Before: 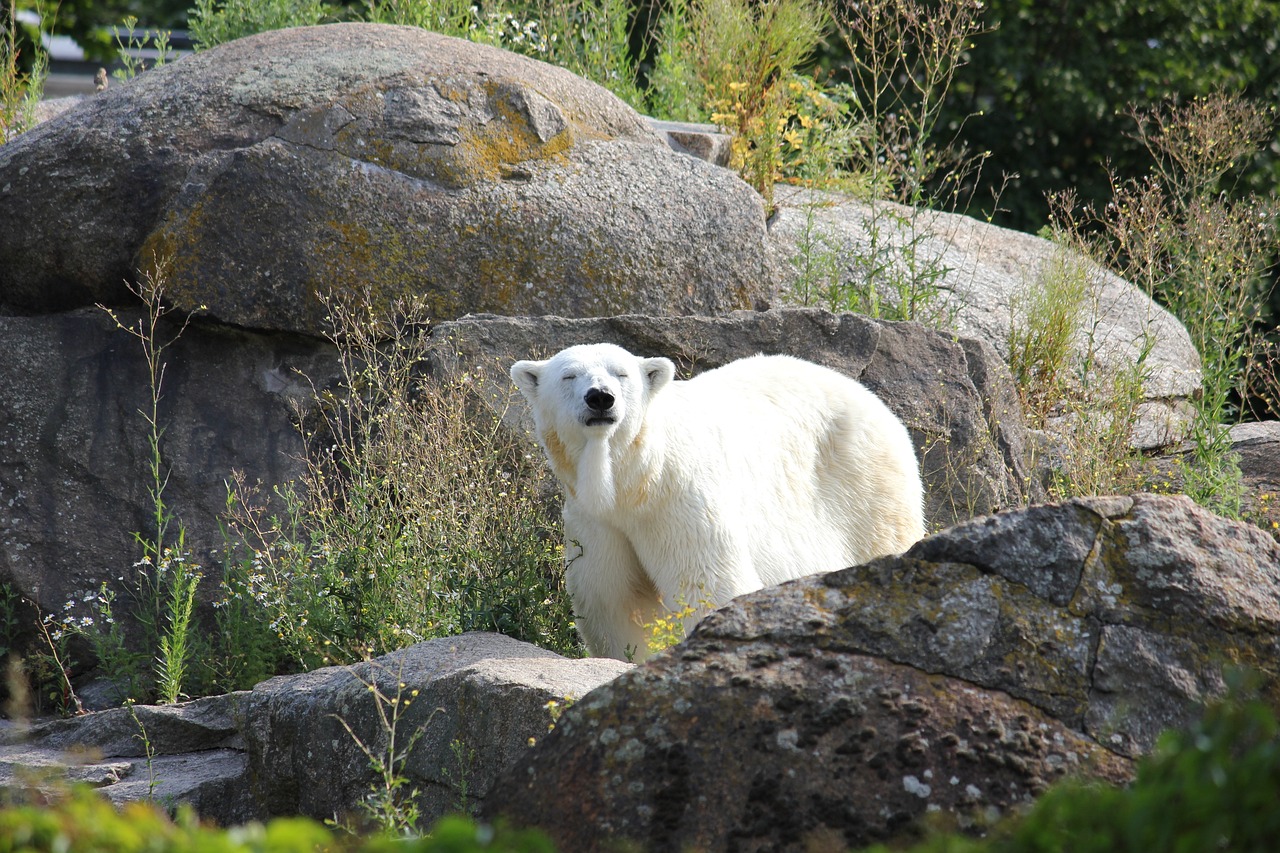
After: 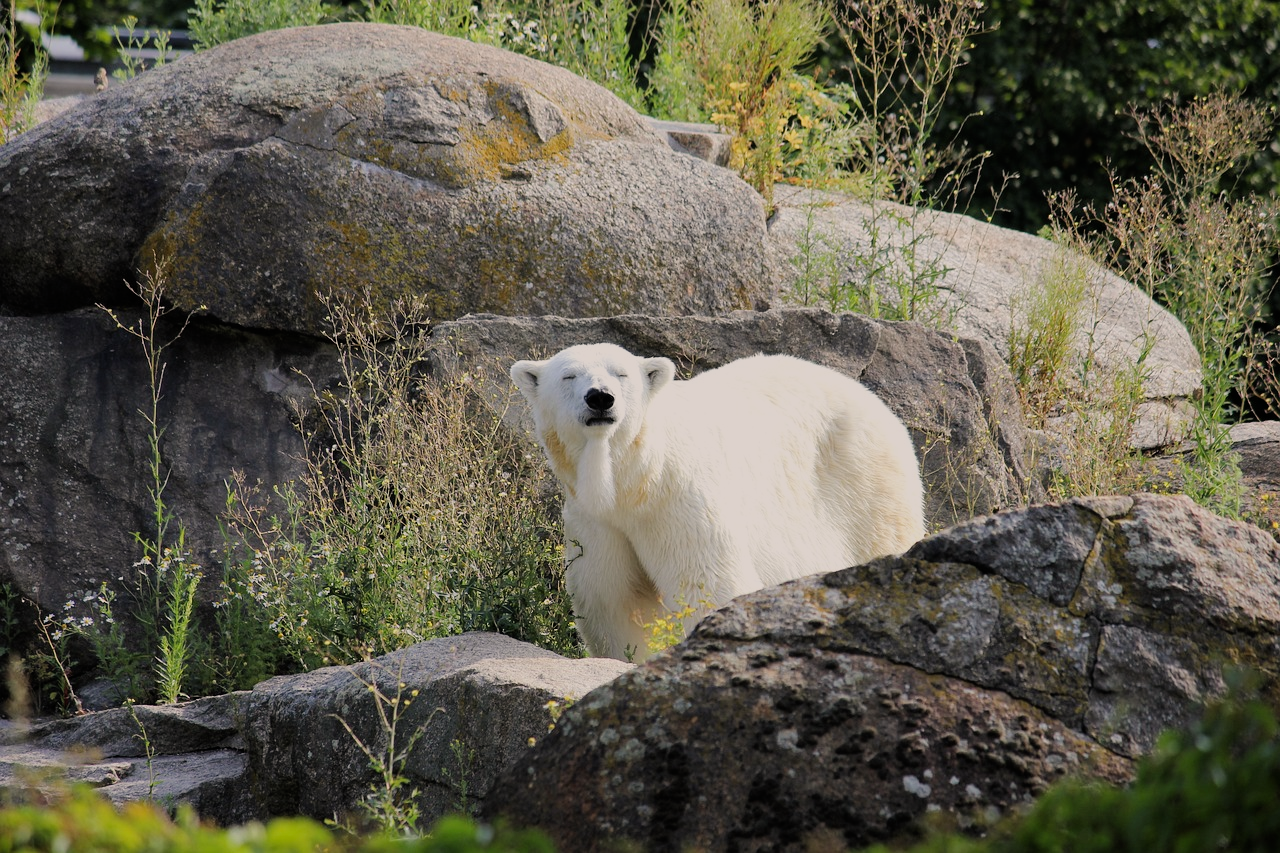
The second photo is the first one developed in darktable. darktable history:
color correction: highlights a* 3.7, highlights b* 5.09
filmic rgb: black relative exposure -7.65 EV, white relative exposure 4.56 EV, hardness 3.61
